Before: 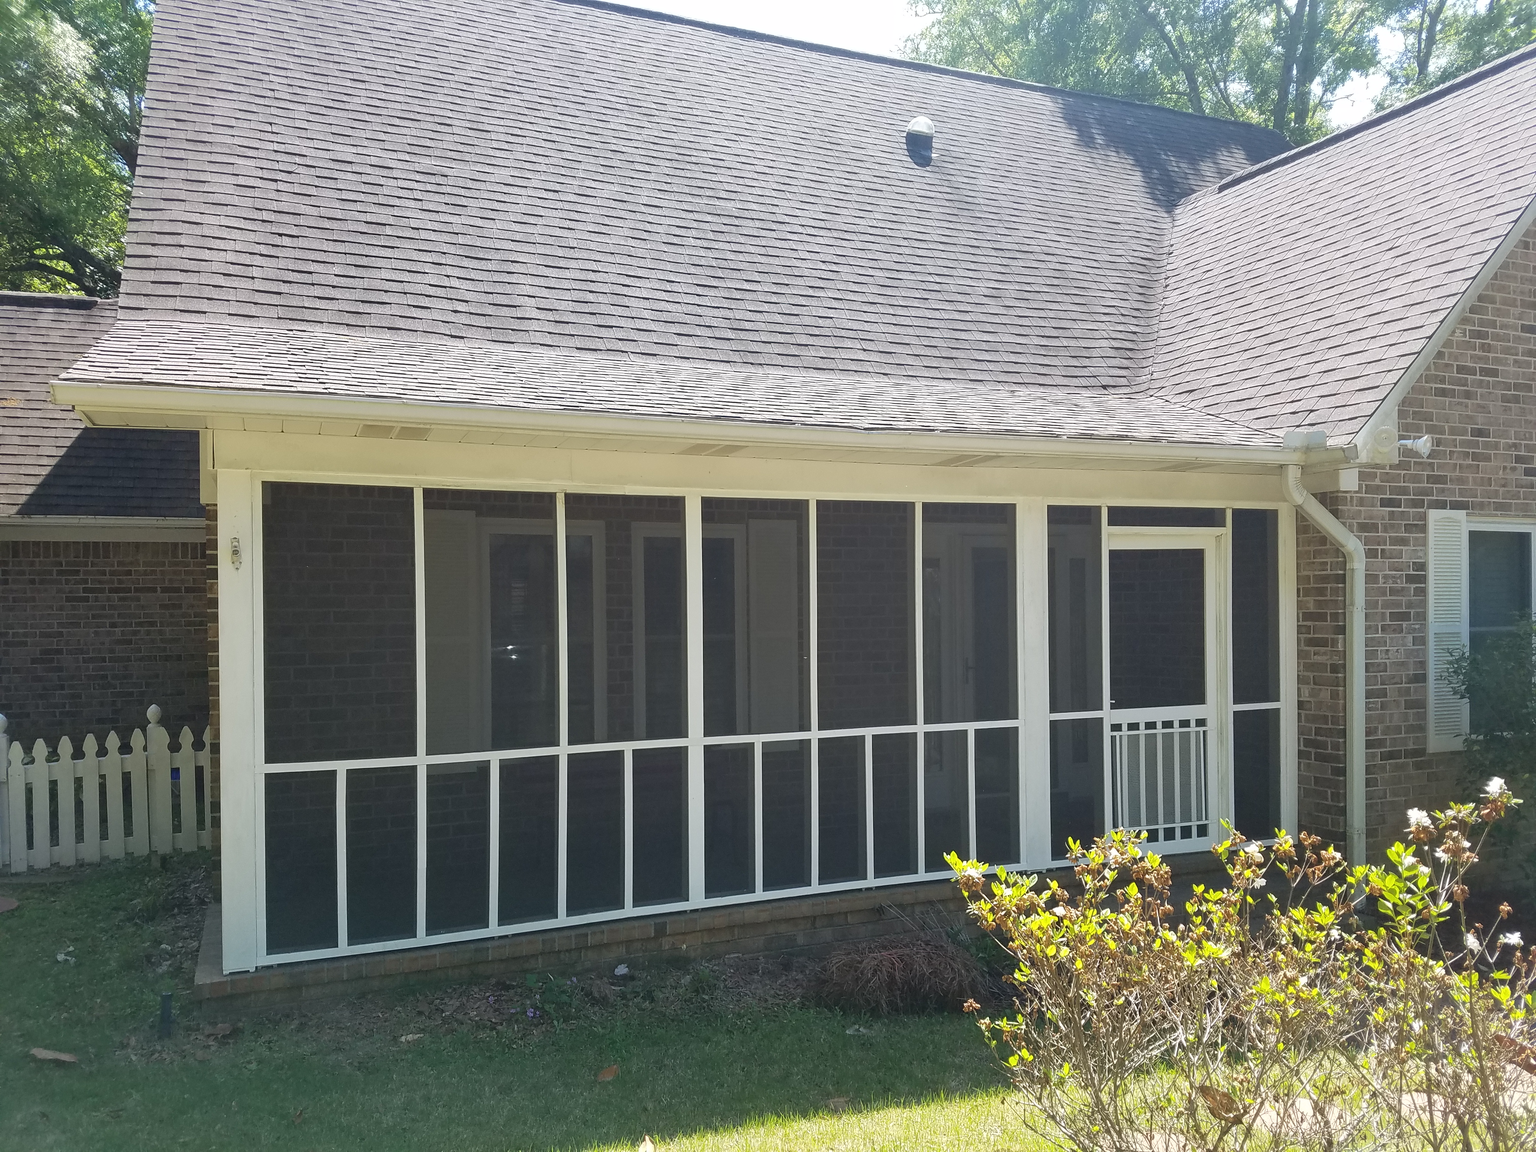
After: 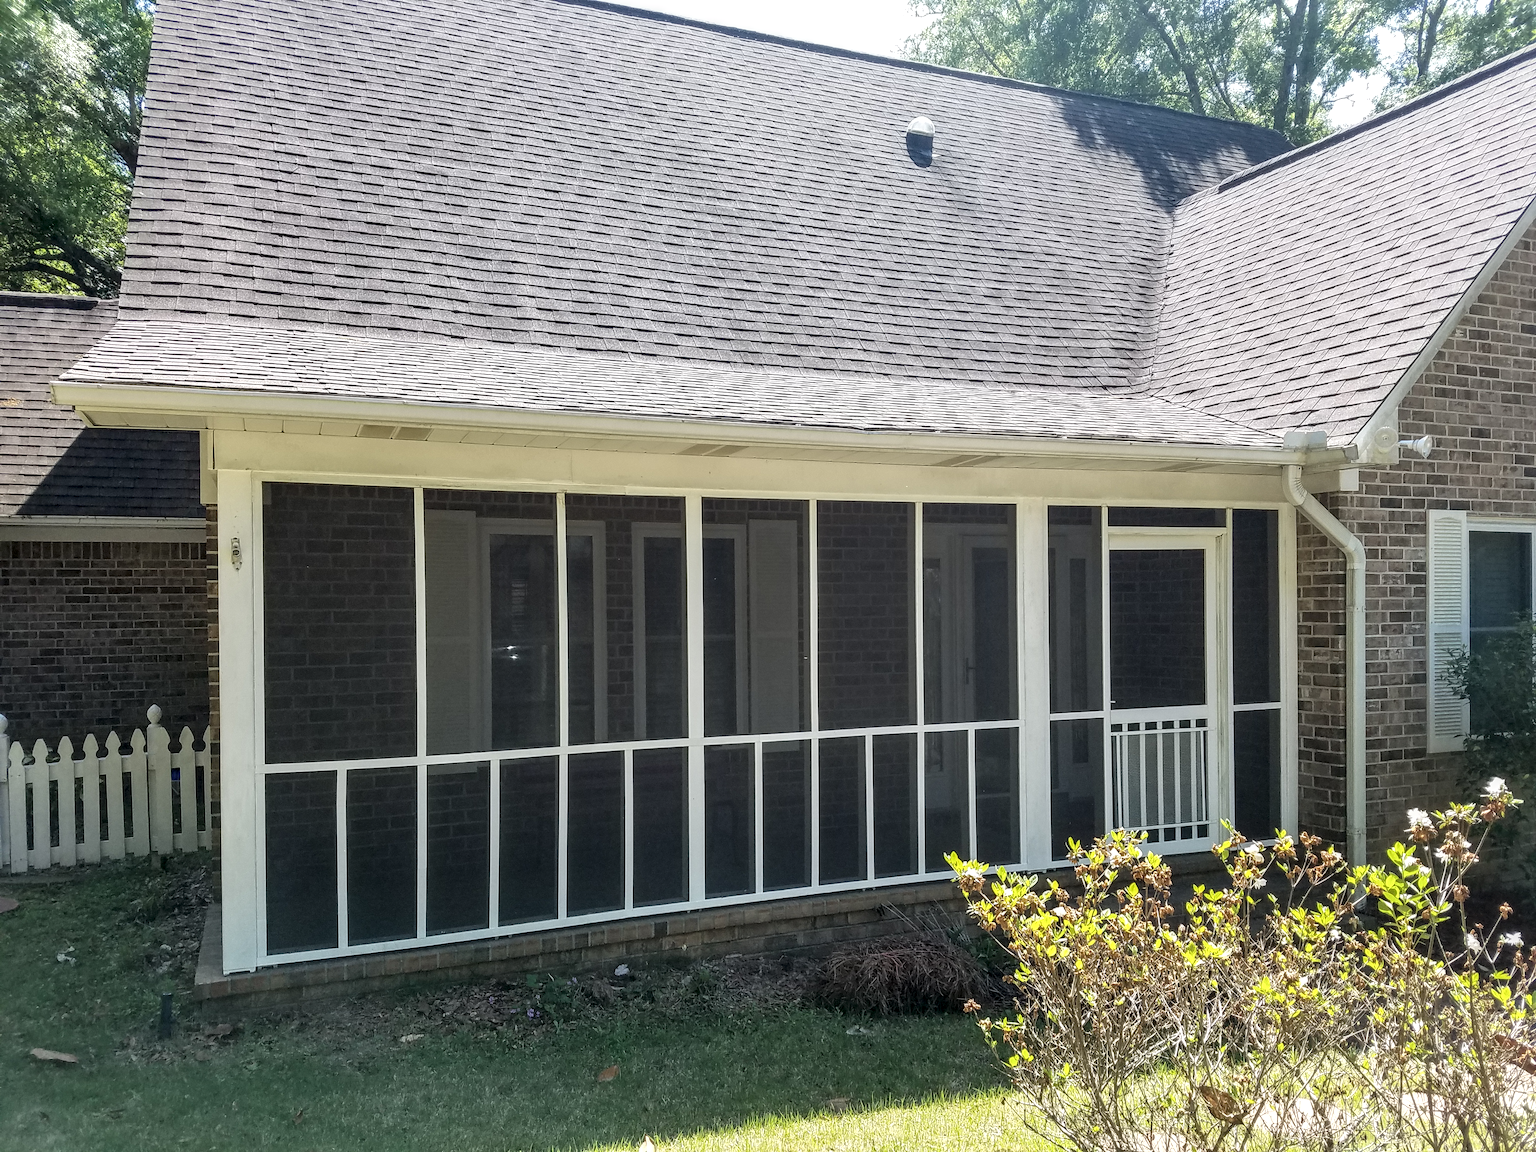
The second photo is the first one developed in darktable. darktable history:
filmic rgb: black relative exposure -9.5 EV, white relative exposure 3.02 EV, hardness 6.12
local contrast: highlights 20%, shadows 70%, detail 170%
